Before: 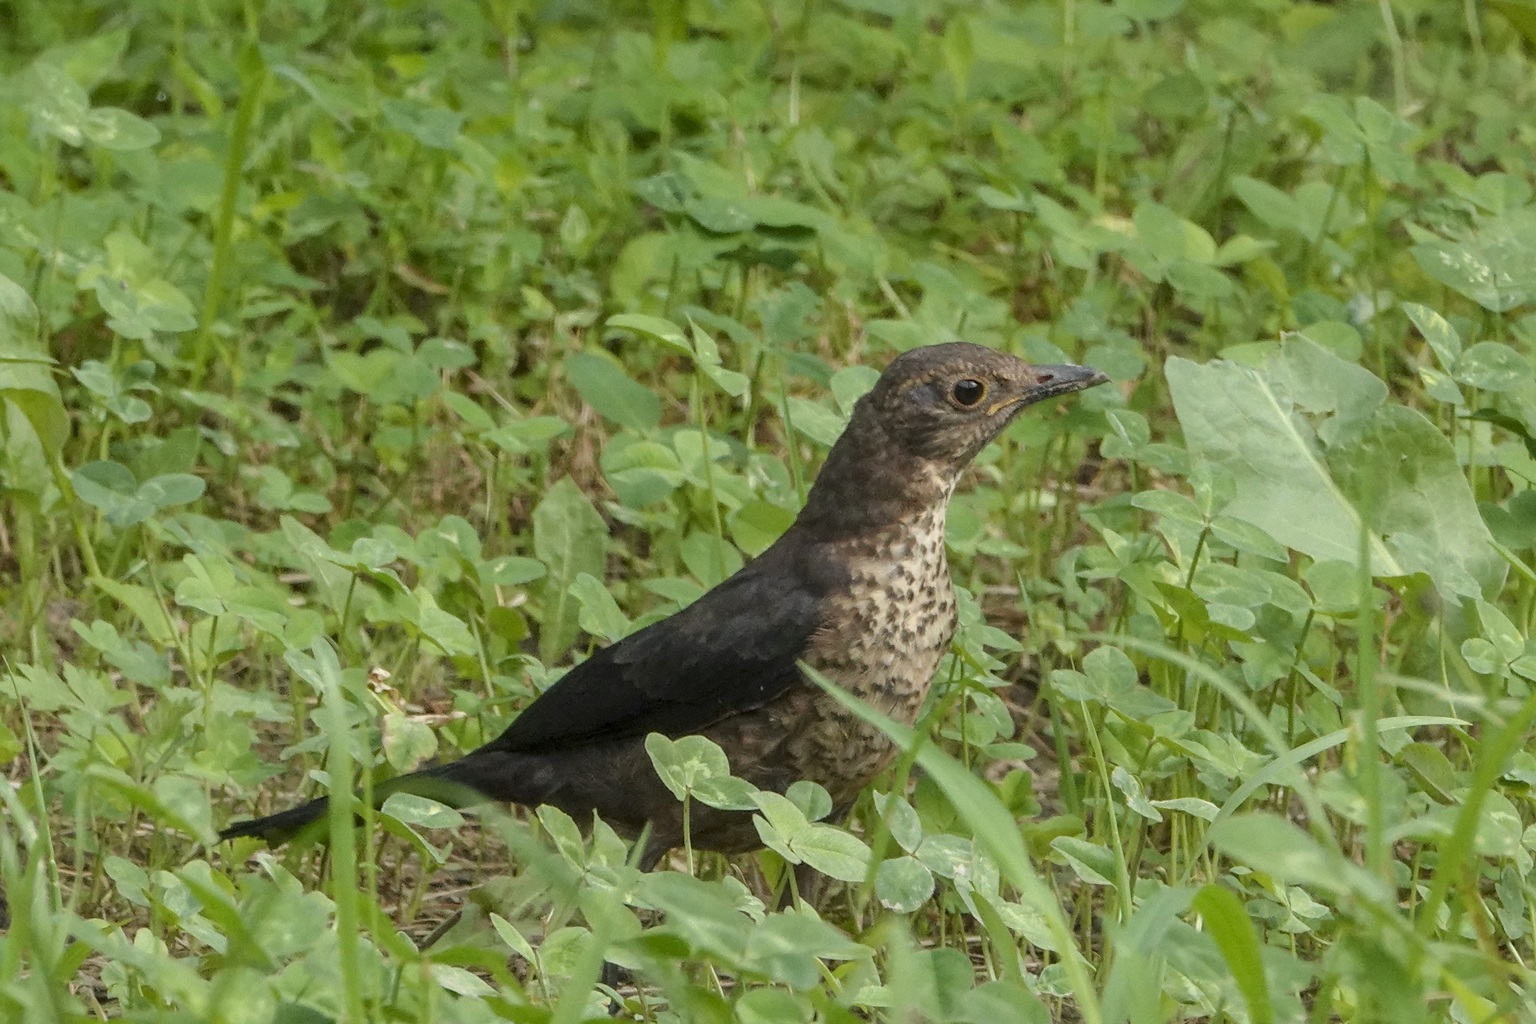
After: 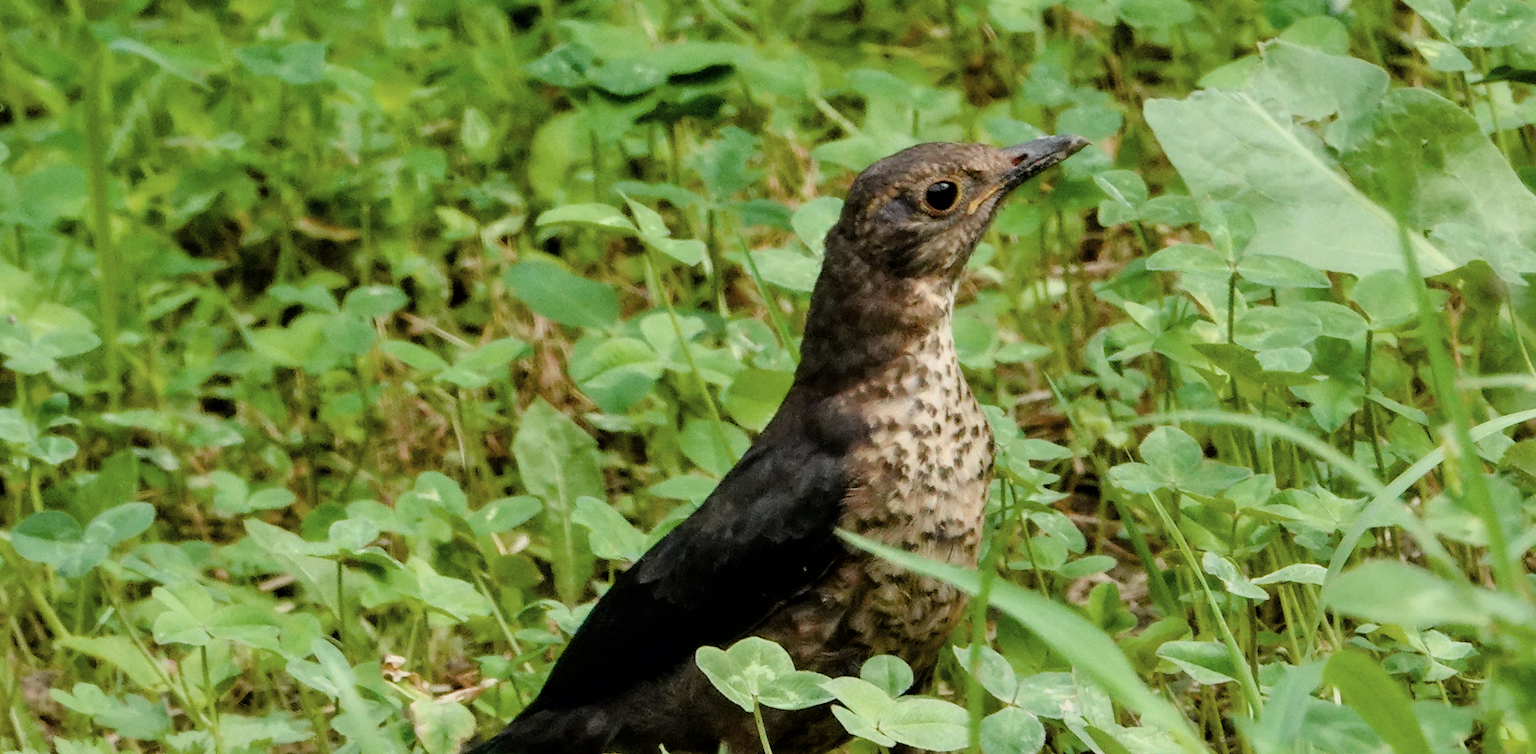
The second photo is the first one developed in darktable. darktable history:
rotate and perspective: rotation -14.8°, crop left 0.1, crop right 0.903, crop top 0.25, crop bottom 0.748
color balance rgb: perceptual saturation grading › mid-tones 6.33%, perceptual saturation grading › shadows 72.44%, perceptual brilliance grading › highlights 11.59%, contrast 5.05%
crop and rotate: left 0.614%, top 0.179%, bottom 0.309%
exposure: compensate highlight preservation false
contrast brightness saturation: saturation -0.17
filmic rgb: black relative exposure -7.65 EV, white relative exposure 4.56 EV, hardness 3.61, color science v6 (2022)
contrast equalizer: y [[0.514, 0.573, 0.581, 0.508, 0.5, 0.5], [0.5 ×6], [0.5 ×6], [0 ×6], [0 ×6]]
